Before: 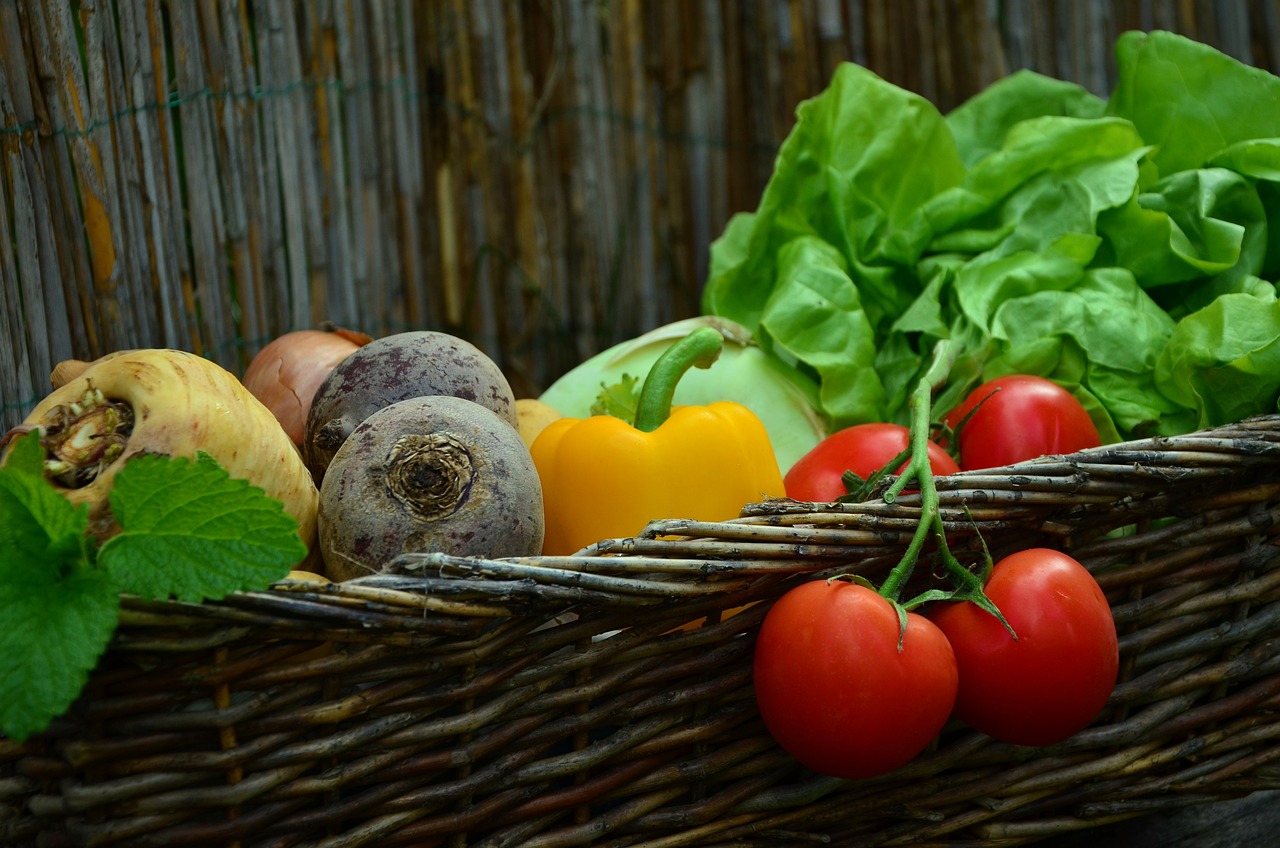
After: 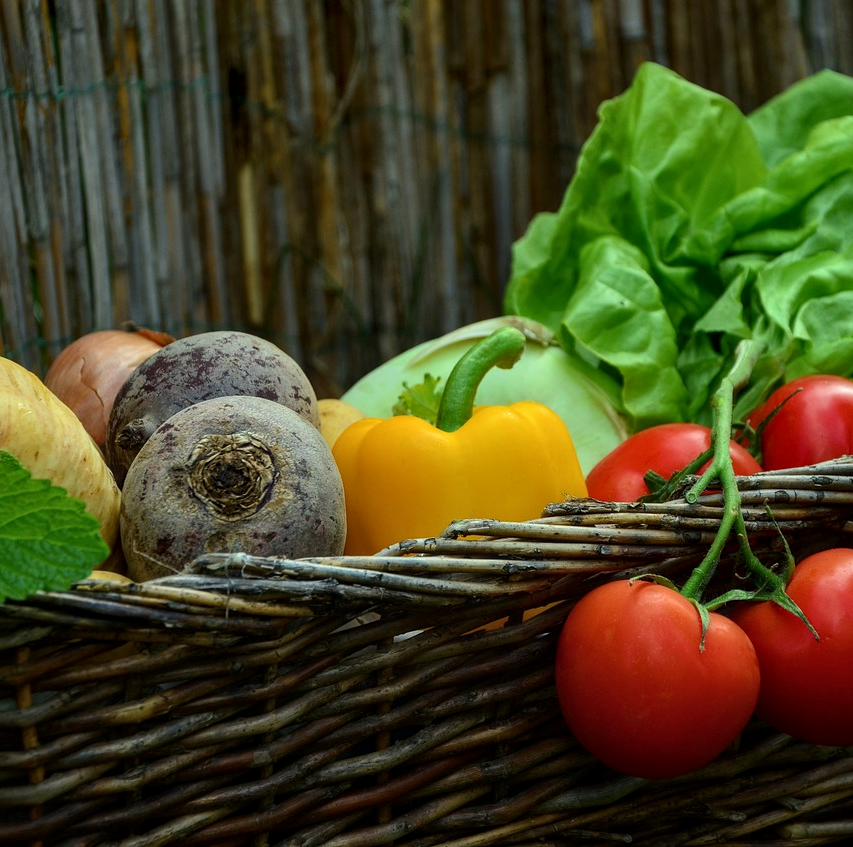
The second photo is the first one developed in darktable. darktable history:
crop and rotate: left 15.517%, right 17.772%
local contrast: on, module defaults
